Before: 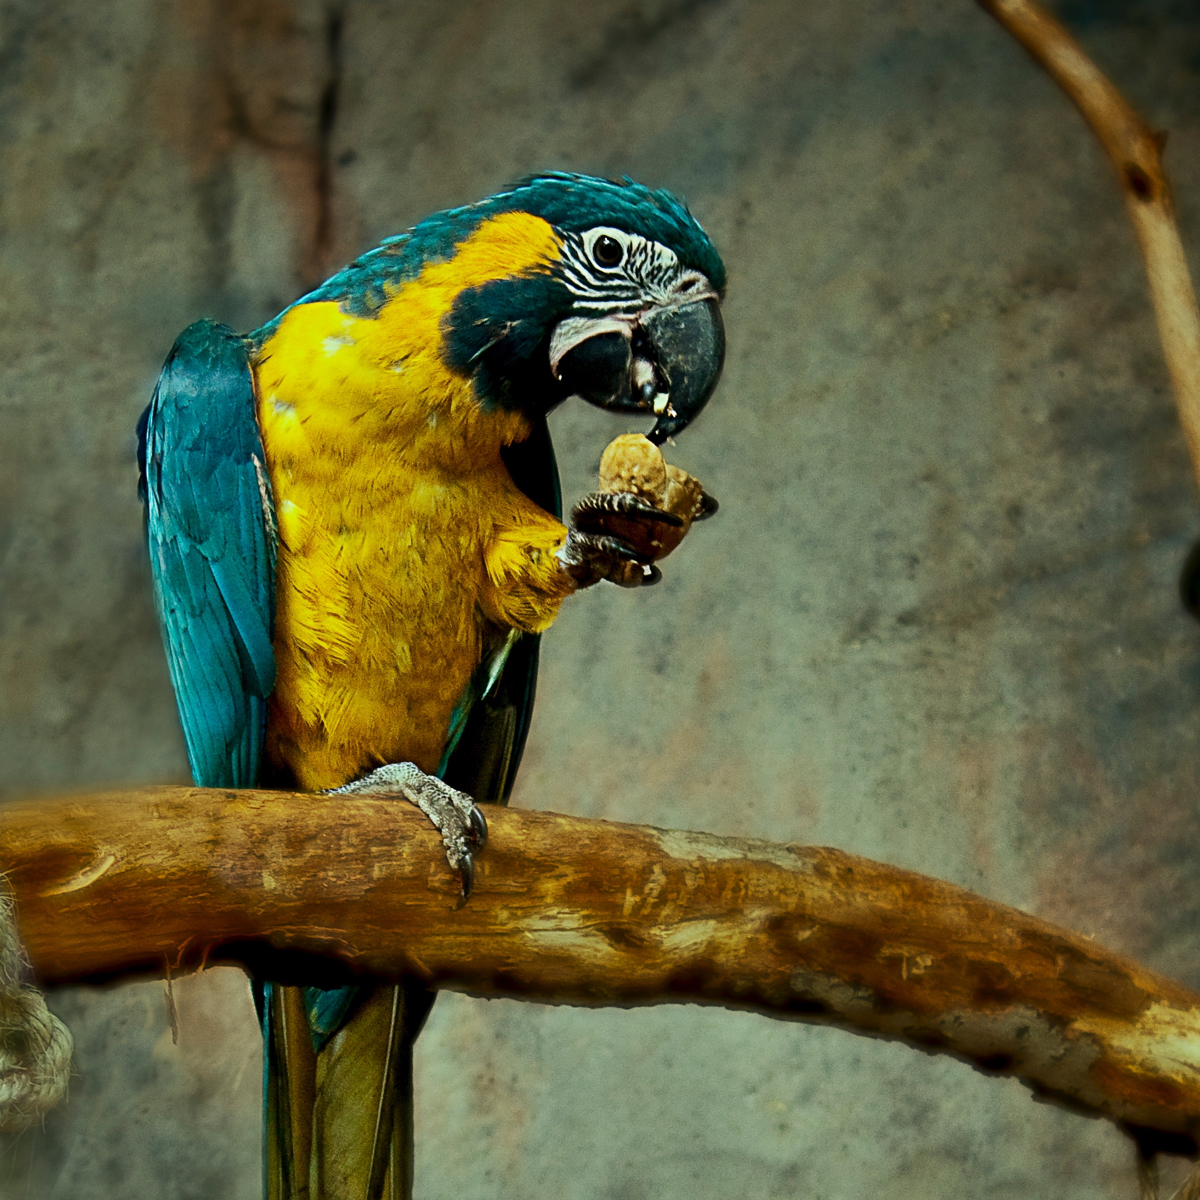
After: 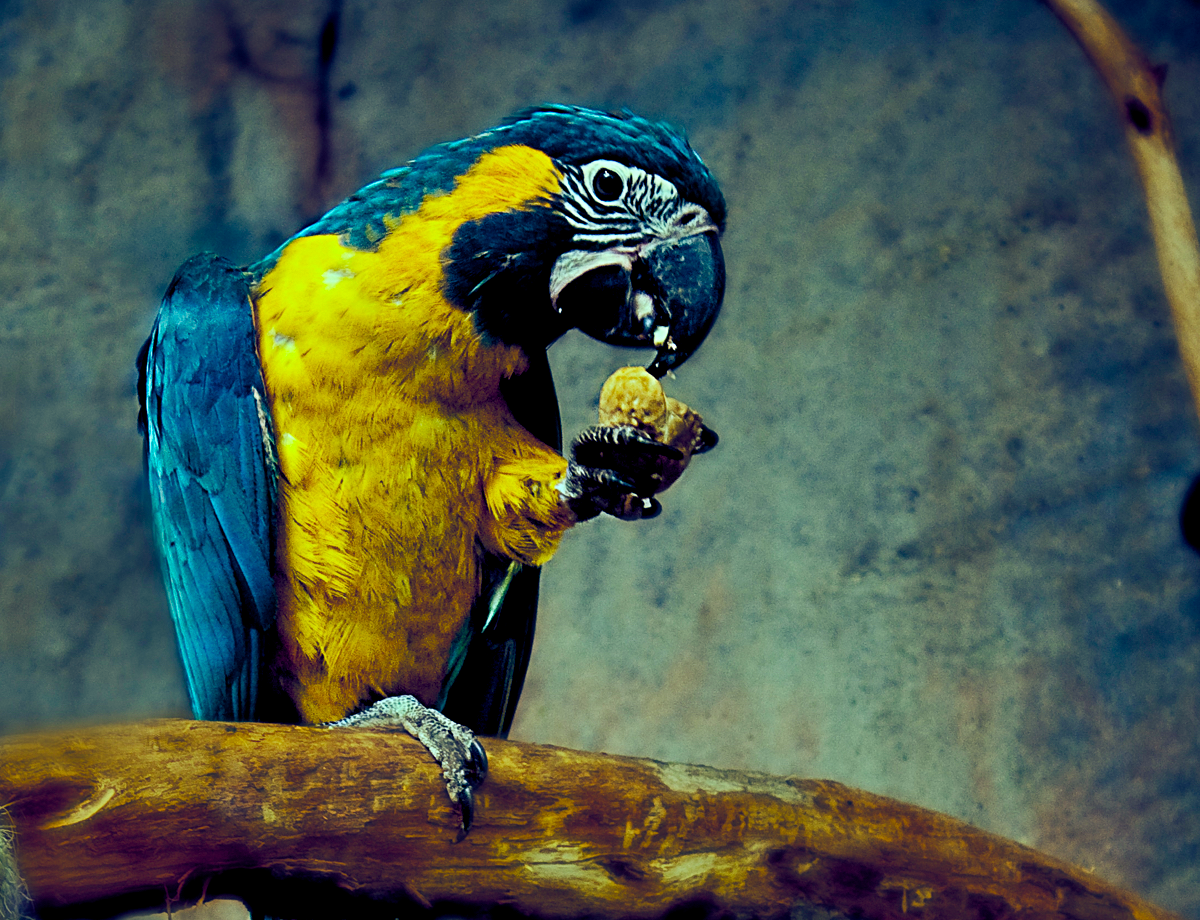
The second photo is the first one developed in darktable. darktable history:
color balance rgb: shadows lift › luminance -41.13%, shadows lift › chroma 14.13%, shadows lift › hue 260°, power › luminance -3.76%, power › chroma 0.56%, power › hue 40.37°, highlights gain › luminance 16.81%, highlights gain › chroma 2.94%, highlights gain › hue 260°, global offset › luminance -0.29%, global offset › chroma 0.31%, global offset › hue 260°, perceptual saturation grading › global saturation 20%, perceptual saturation grading › highlights -13.92%, perceptual saturation grading › shadows 50%
crop: top 5.667%, bottom 17.637%
color correction: highlights a* -8, highlights b* 3.1
